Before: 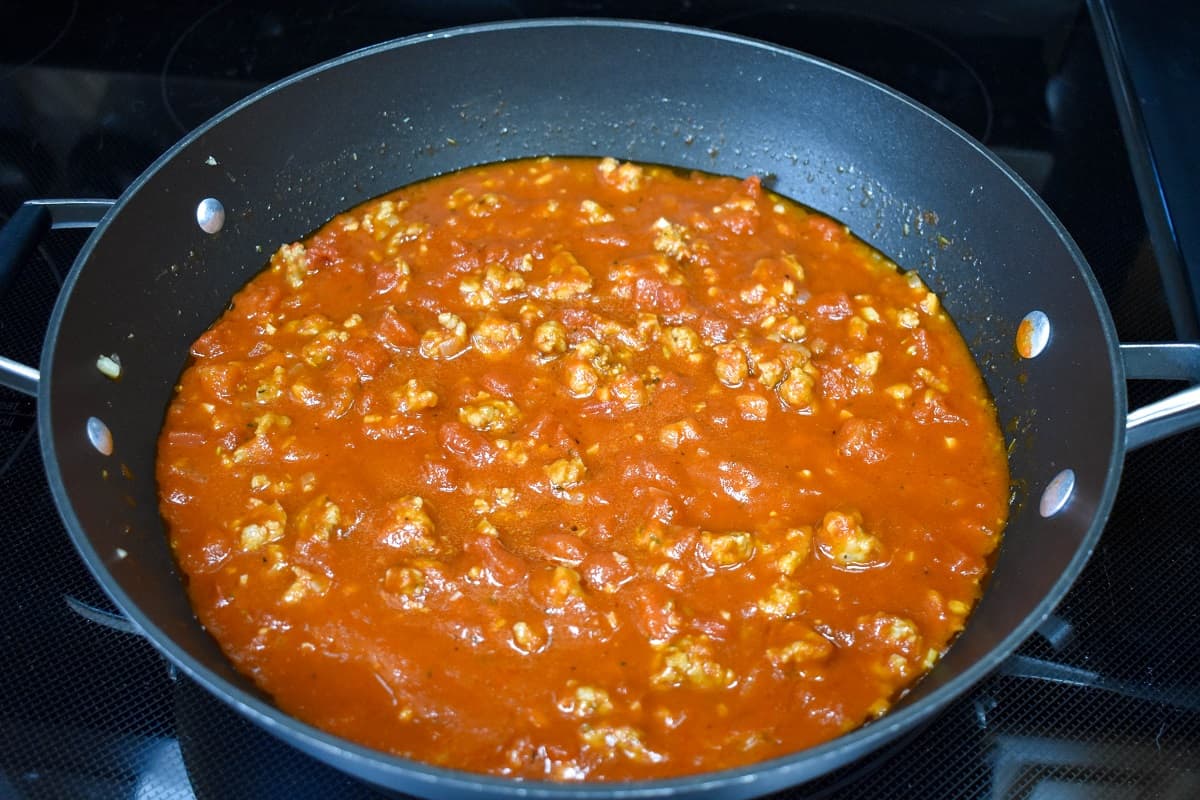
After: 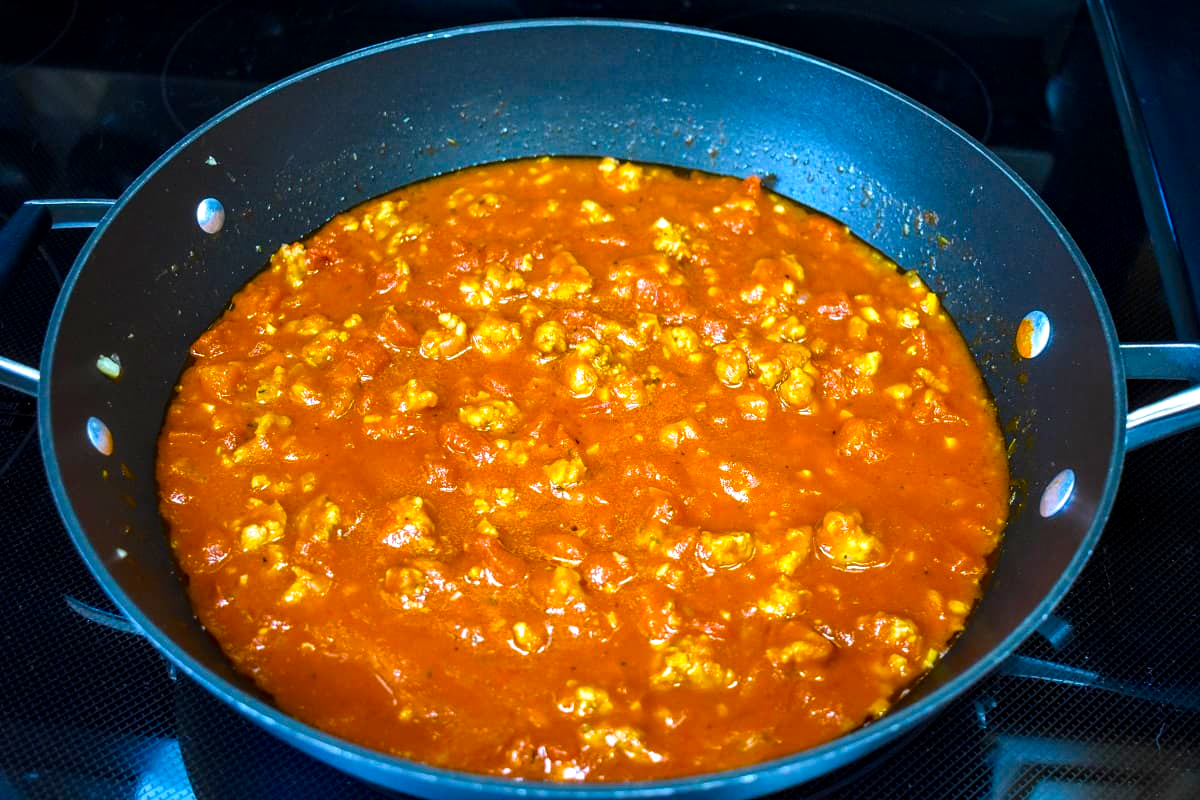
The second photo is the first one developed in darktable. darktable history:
tone equalizer: -8 EV -0.386 EV, -7 EV -0.387 EV, -6 EV -0.333 EV, -5 EV -0.247 EV, -3 EV 0.208 EV, -2 EV 0.337 EV, -1 EV 0.375 EV, +0 EV 0.428 EV, smoothing diameter 2.17%, edges refinement/feathering 24.21, mask exposure compensation -1.57 EV, filter diffusion 5
local contrast: on, module defaults
color balance rgb: linear chroma grading › global chroma 9.856%, perceptual saturation grading › global saturation 30.129%, global vibrance 39.154%
